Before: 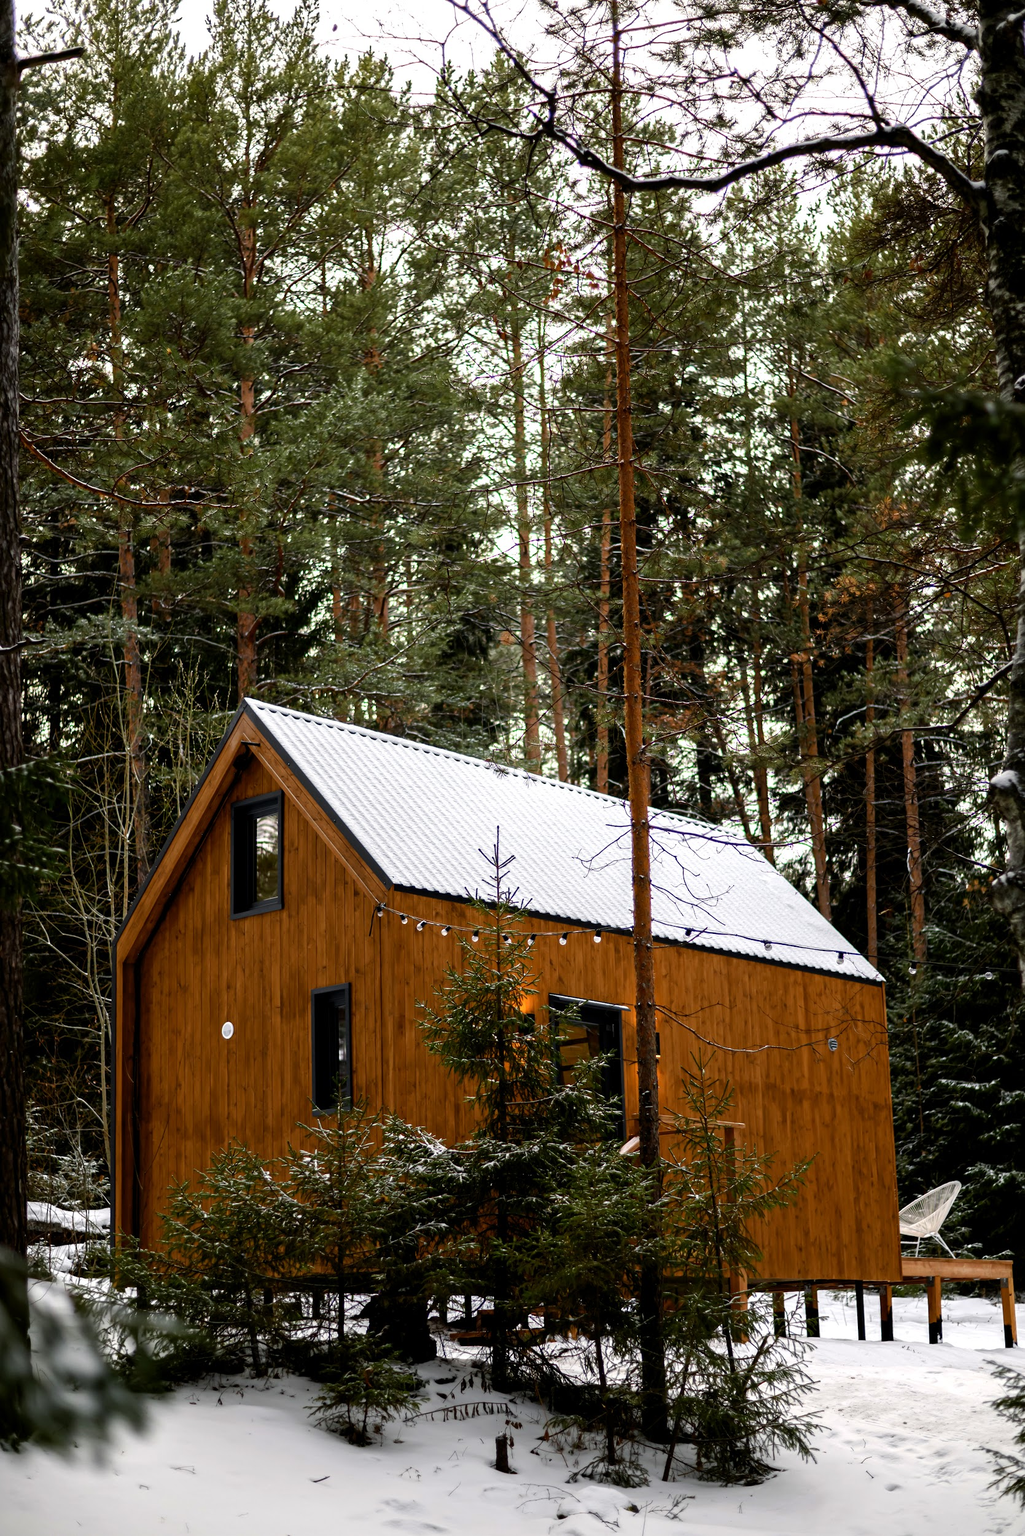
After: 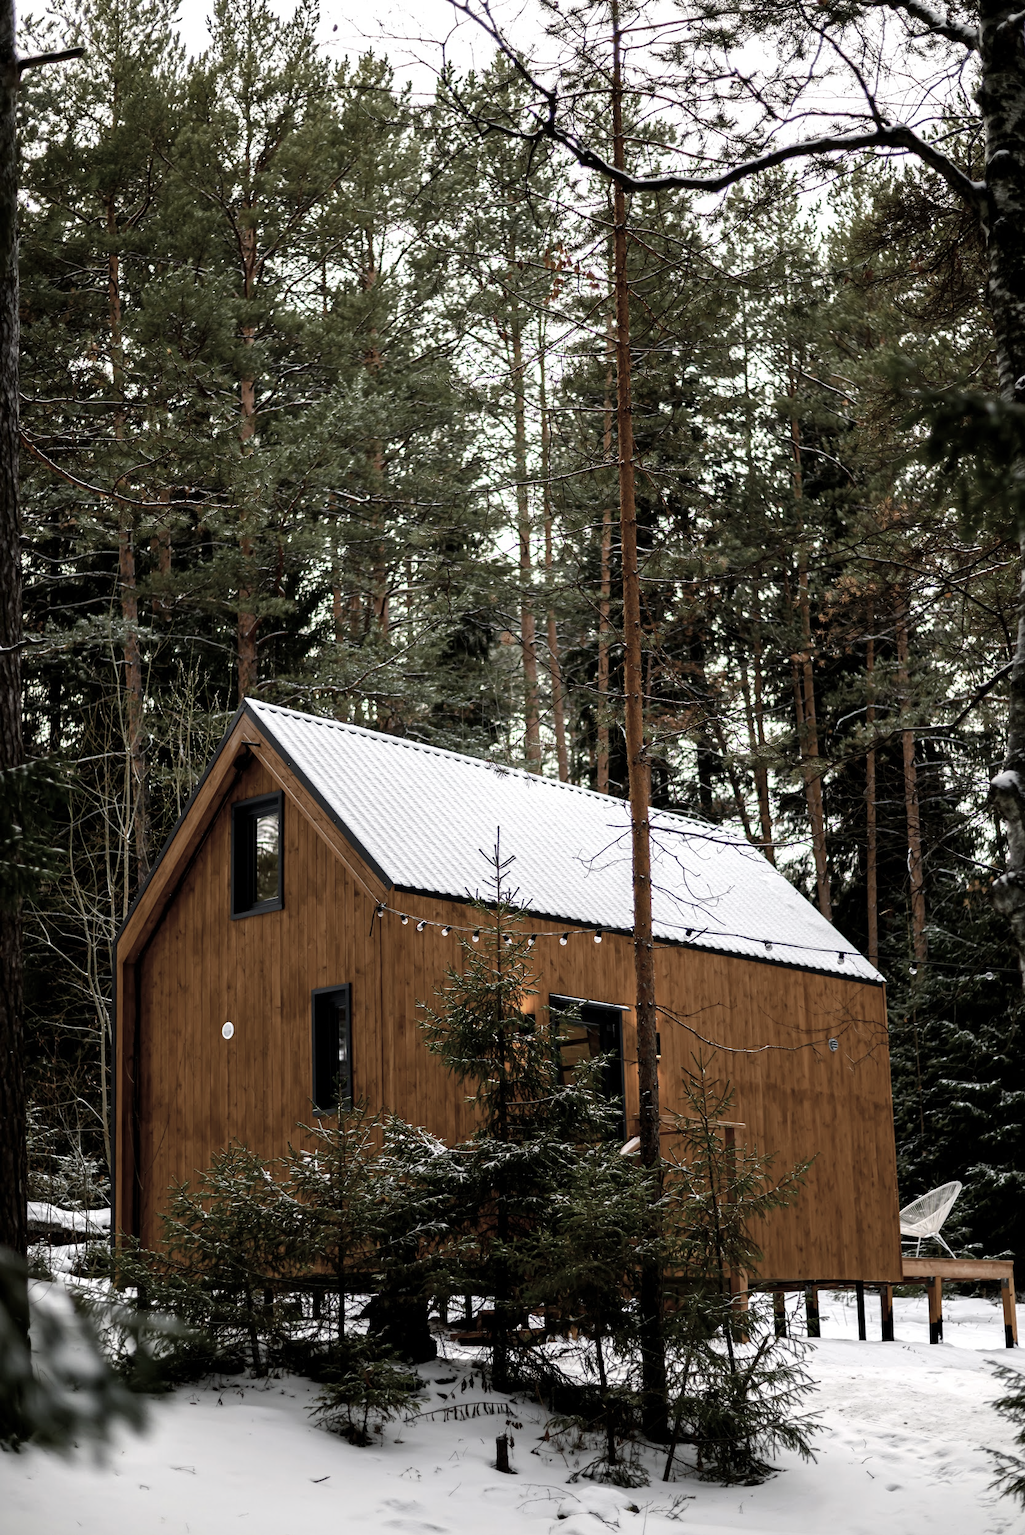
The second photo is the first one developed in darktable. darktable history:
color correction: highlights b* -0.036, saturation 0.561
